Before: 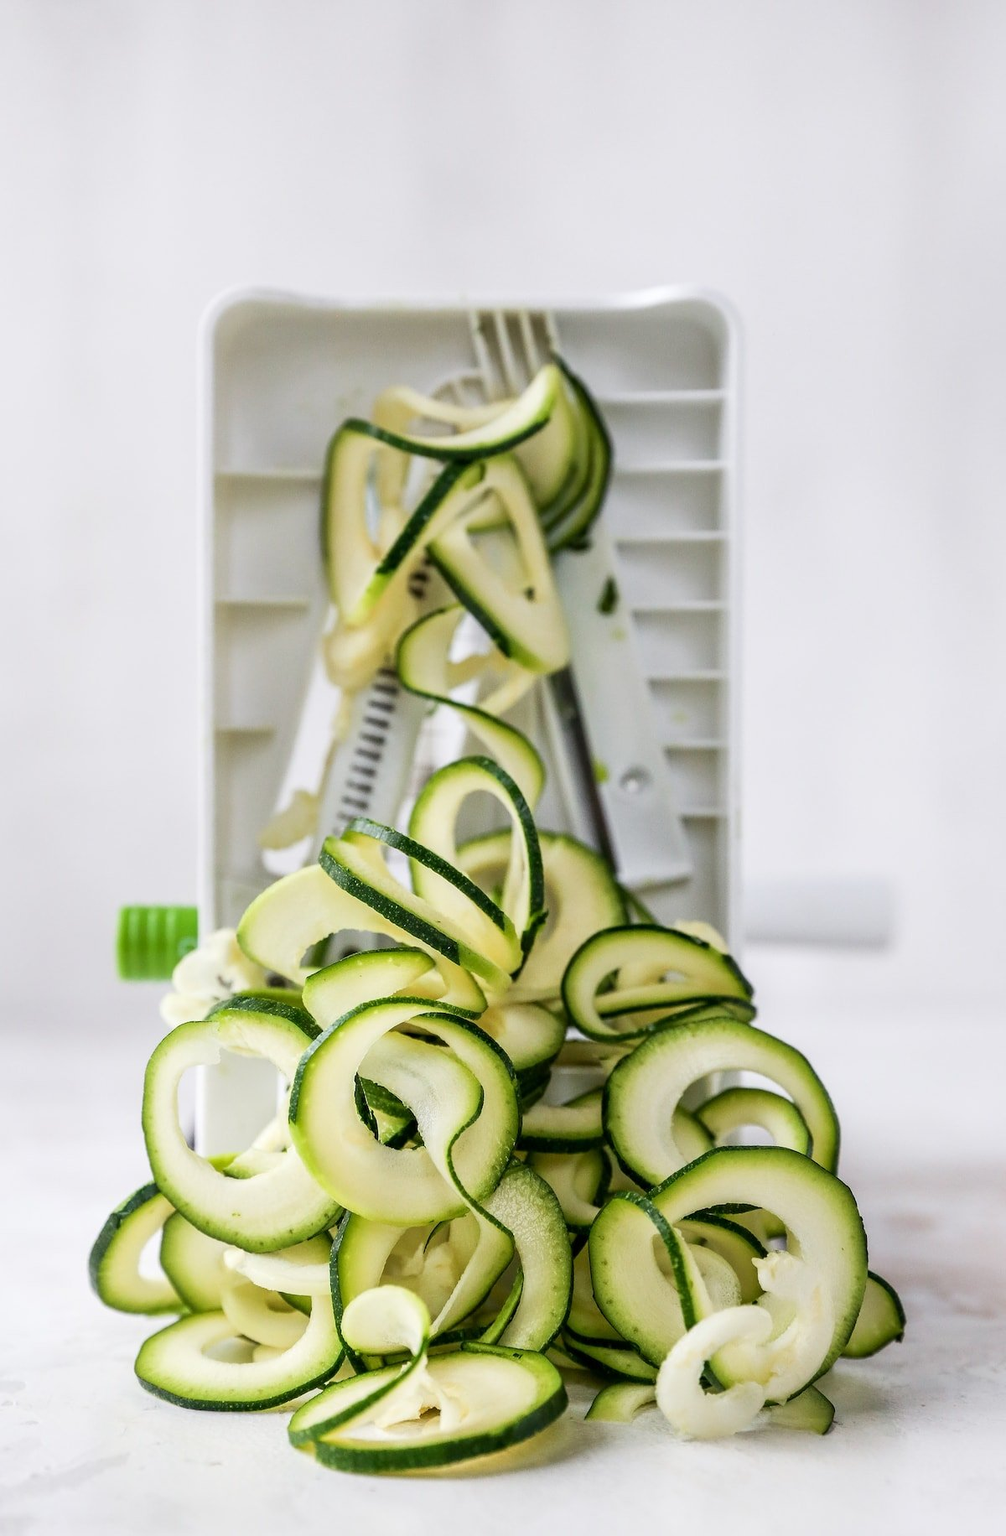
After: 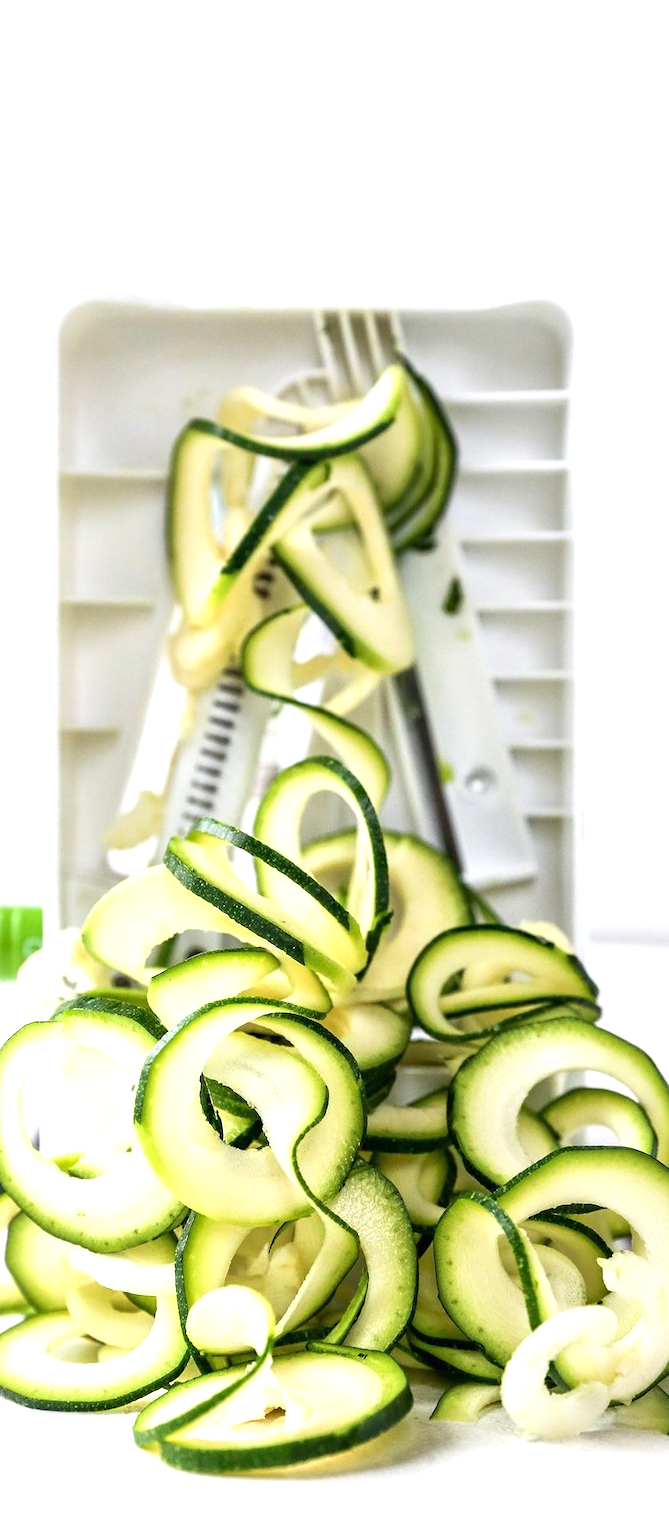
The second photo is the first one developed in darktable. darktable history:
crop: left 15.419%, right 17.914%
exposure: black level correction 0, exposure 0.7 EV, compensate exposure bias true, compensate highlight preservation false
